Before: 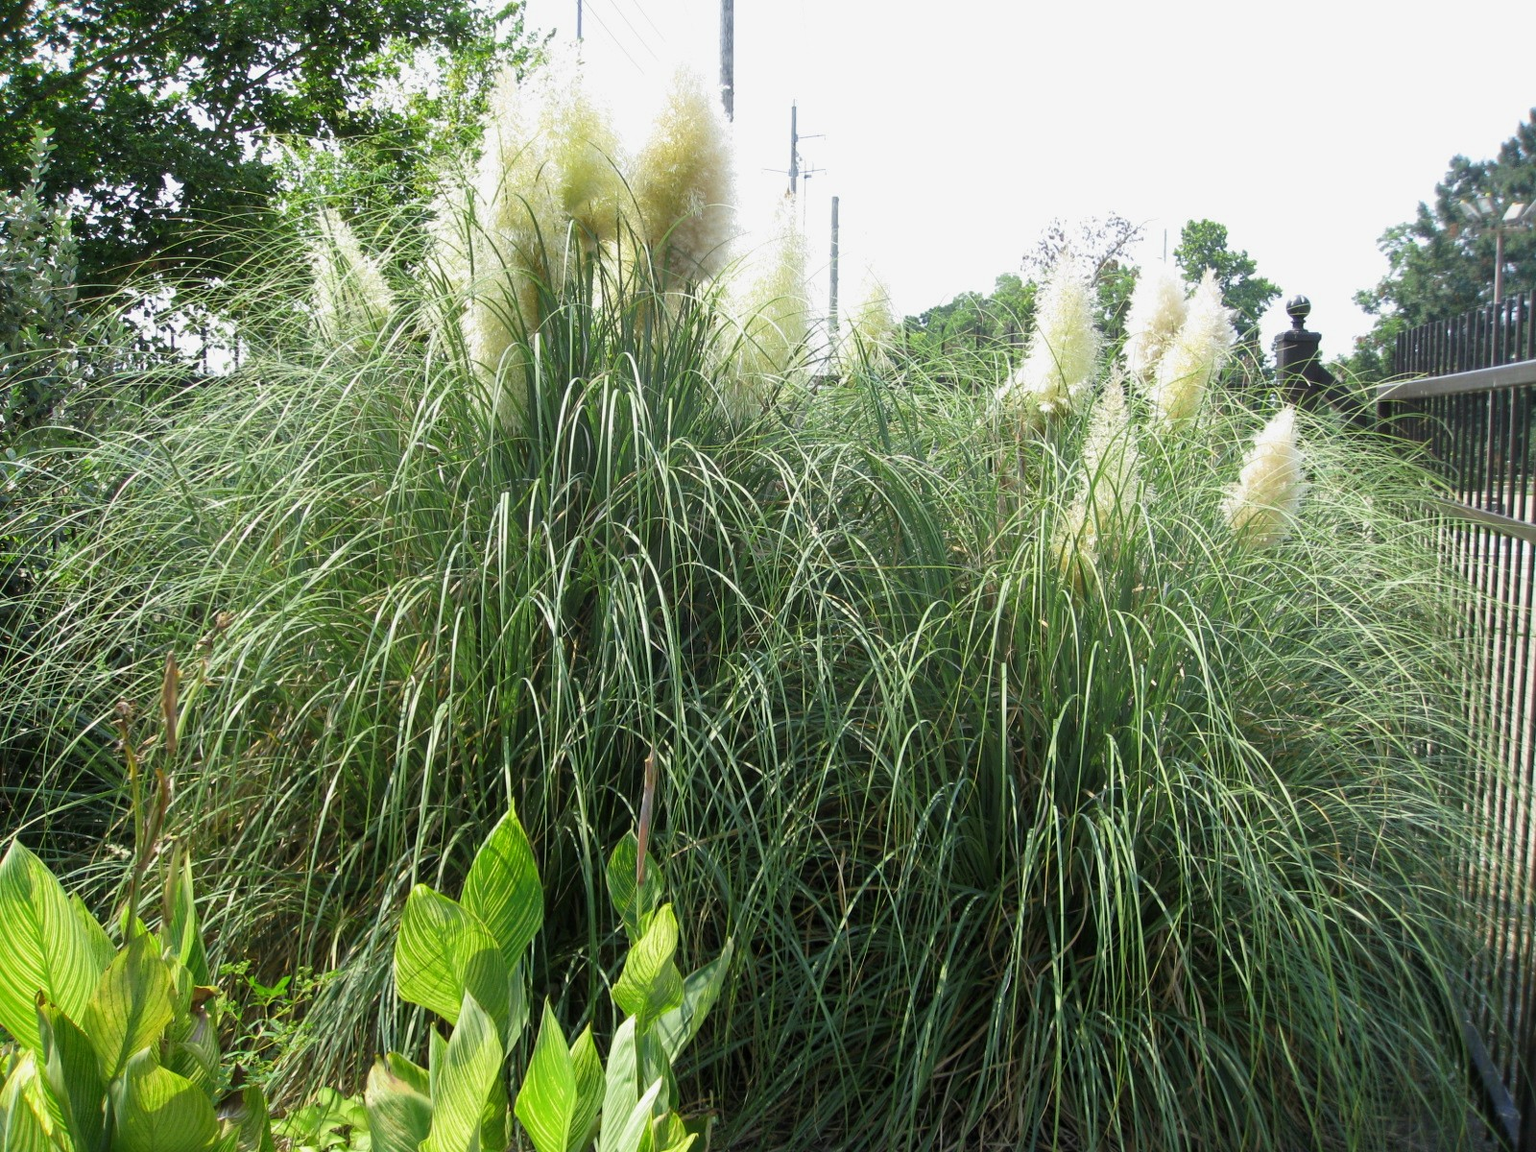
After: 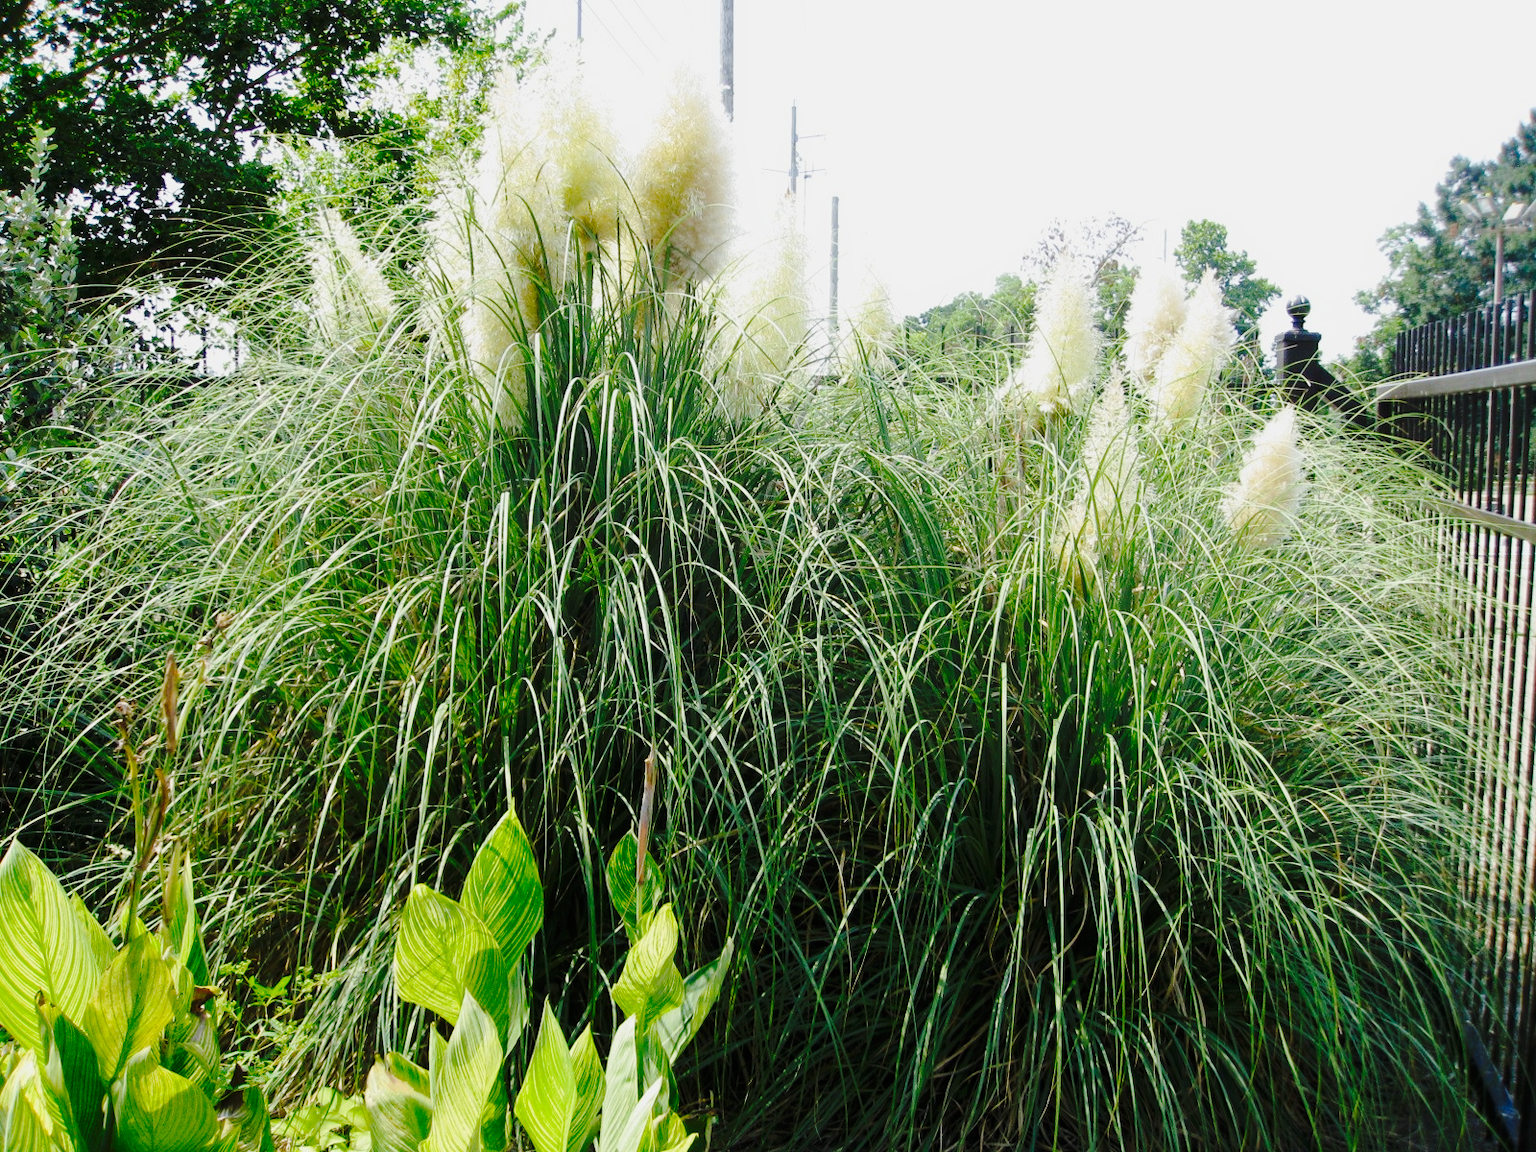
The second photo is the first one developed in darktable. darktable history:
tone curve: curves: ch0 [(0, 0) (0.094, 0.039) (0.243, 0.155) (0.411, 0.482) (0.479, 0.583) (0.654, 0.742) (0.793, 0.851) (0.994, 0.974)]; ch1 [(0, 0) (0.161, 0.092) (0.35, 0.33) (0.392, 0.392) (0.456, 0.456) (0.505, 0.502) (0.537, 0.518) (0.553, 0.53) (0.573, 0.569) (0.718, 0.718) (1, 1)]; ch2 [(0, 0) (0.346, 0.362) (0.411, 0.412) (0.502, 0.502) (0.531, 0.521) (0.576, 0.553) (0.615, 0.621) (1, 1)], preserve colors none
exposure: exposure -0.046 EV, compensate highlight preservation false
contrast equalizer: octaves 7, y [[0.5, 0.504, 0.515, 0.527, 0.535, 0.534], [0.5 ×6], [0.491, 0.387, 0.179, 0.068, 0.068, 0.068], [0 ×5, 0.023], [0 ×6]], mix -0.296
